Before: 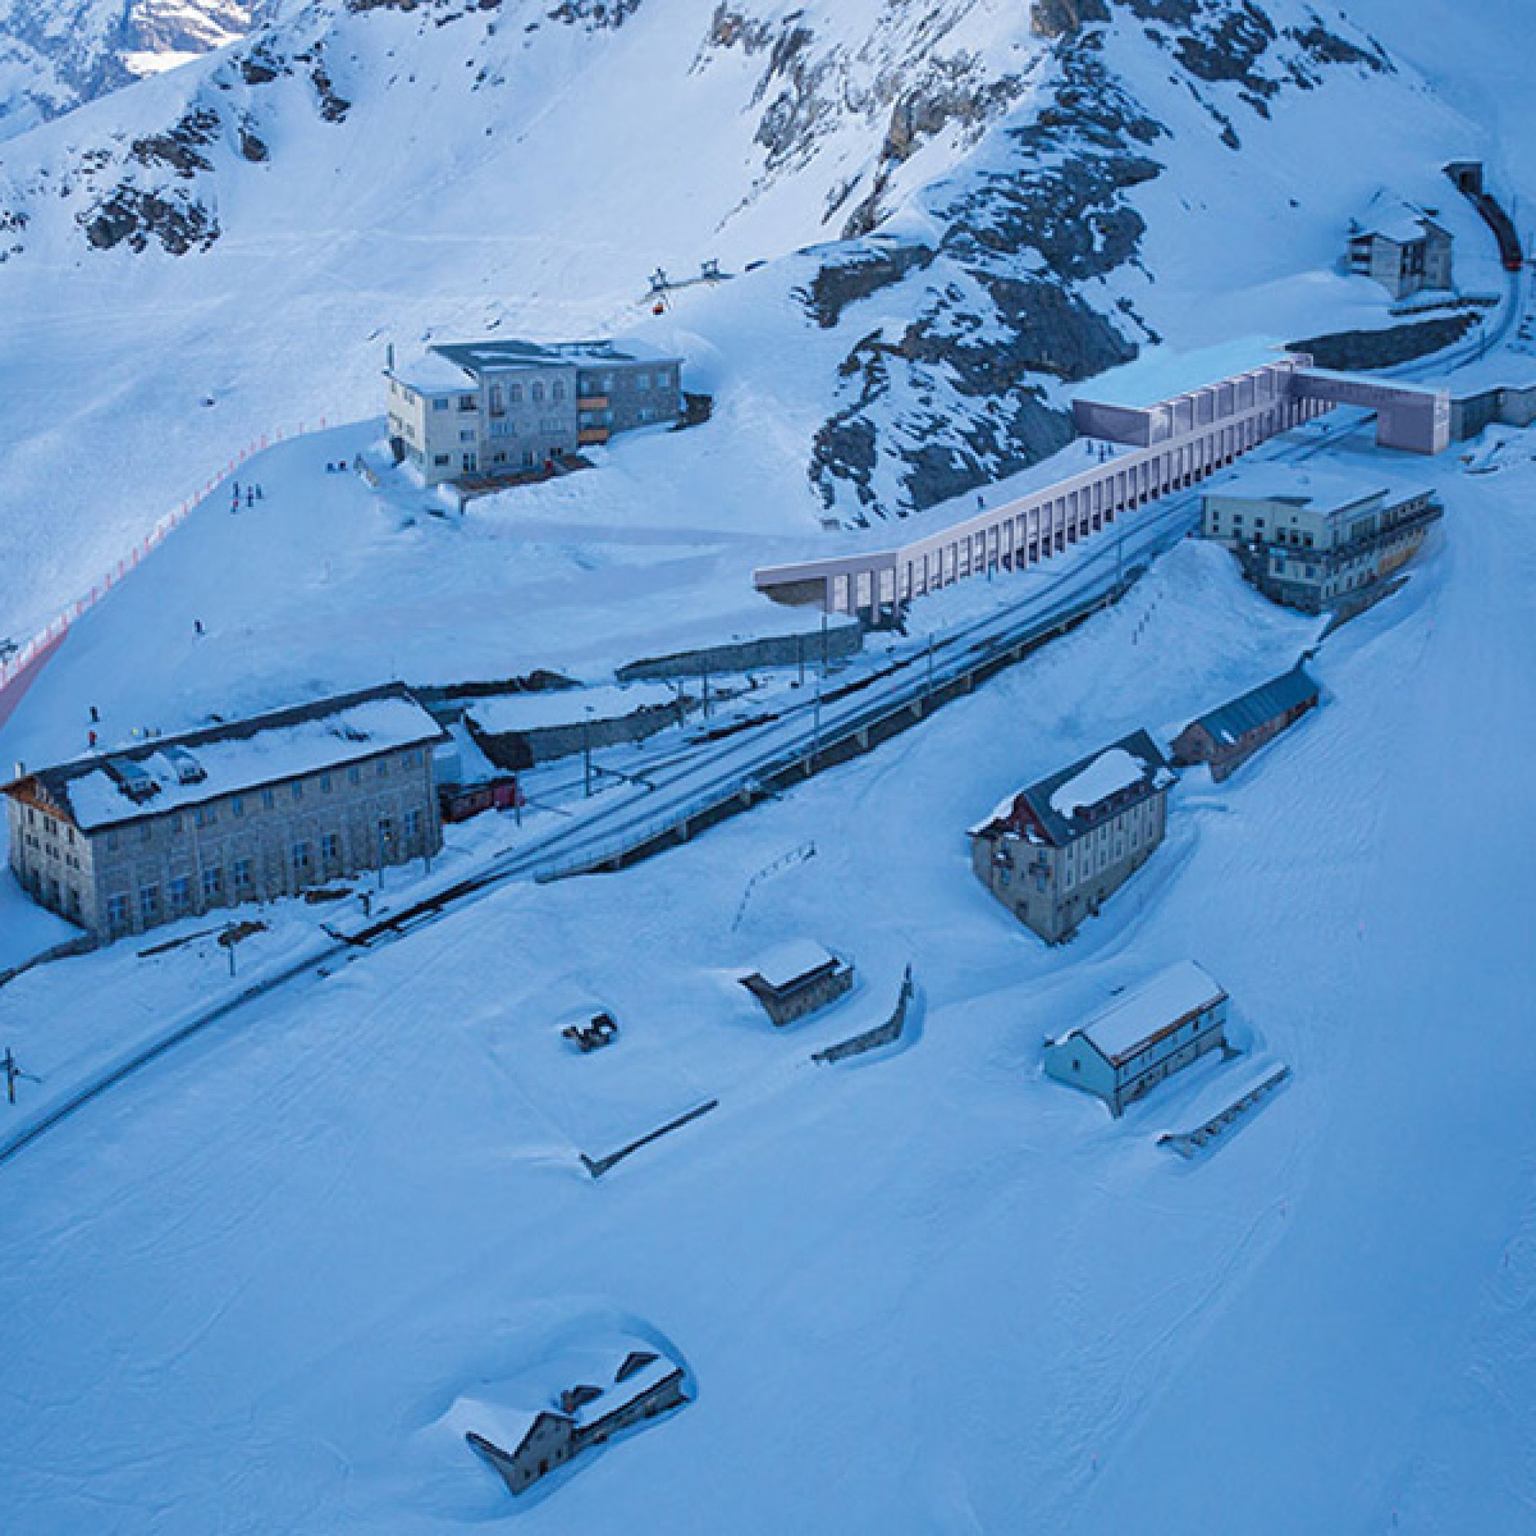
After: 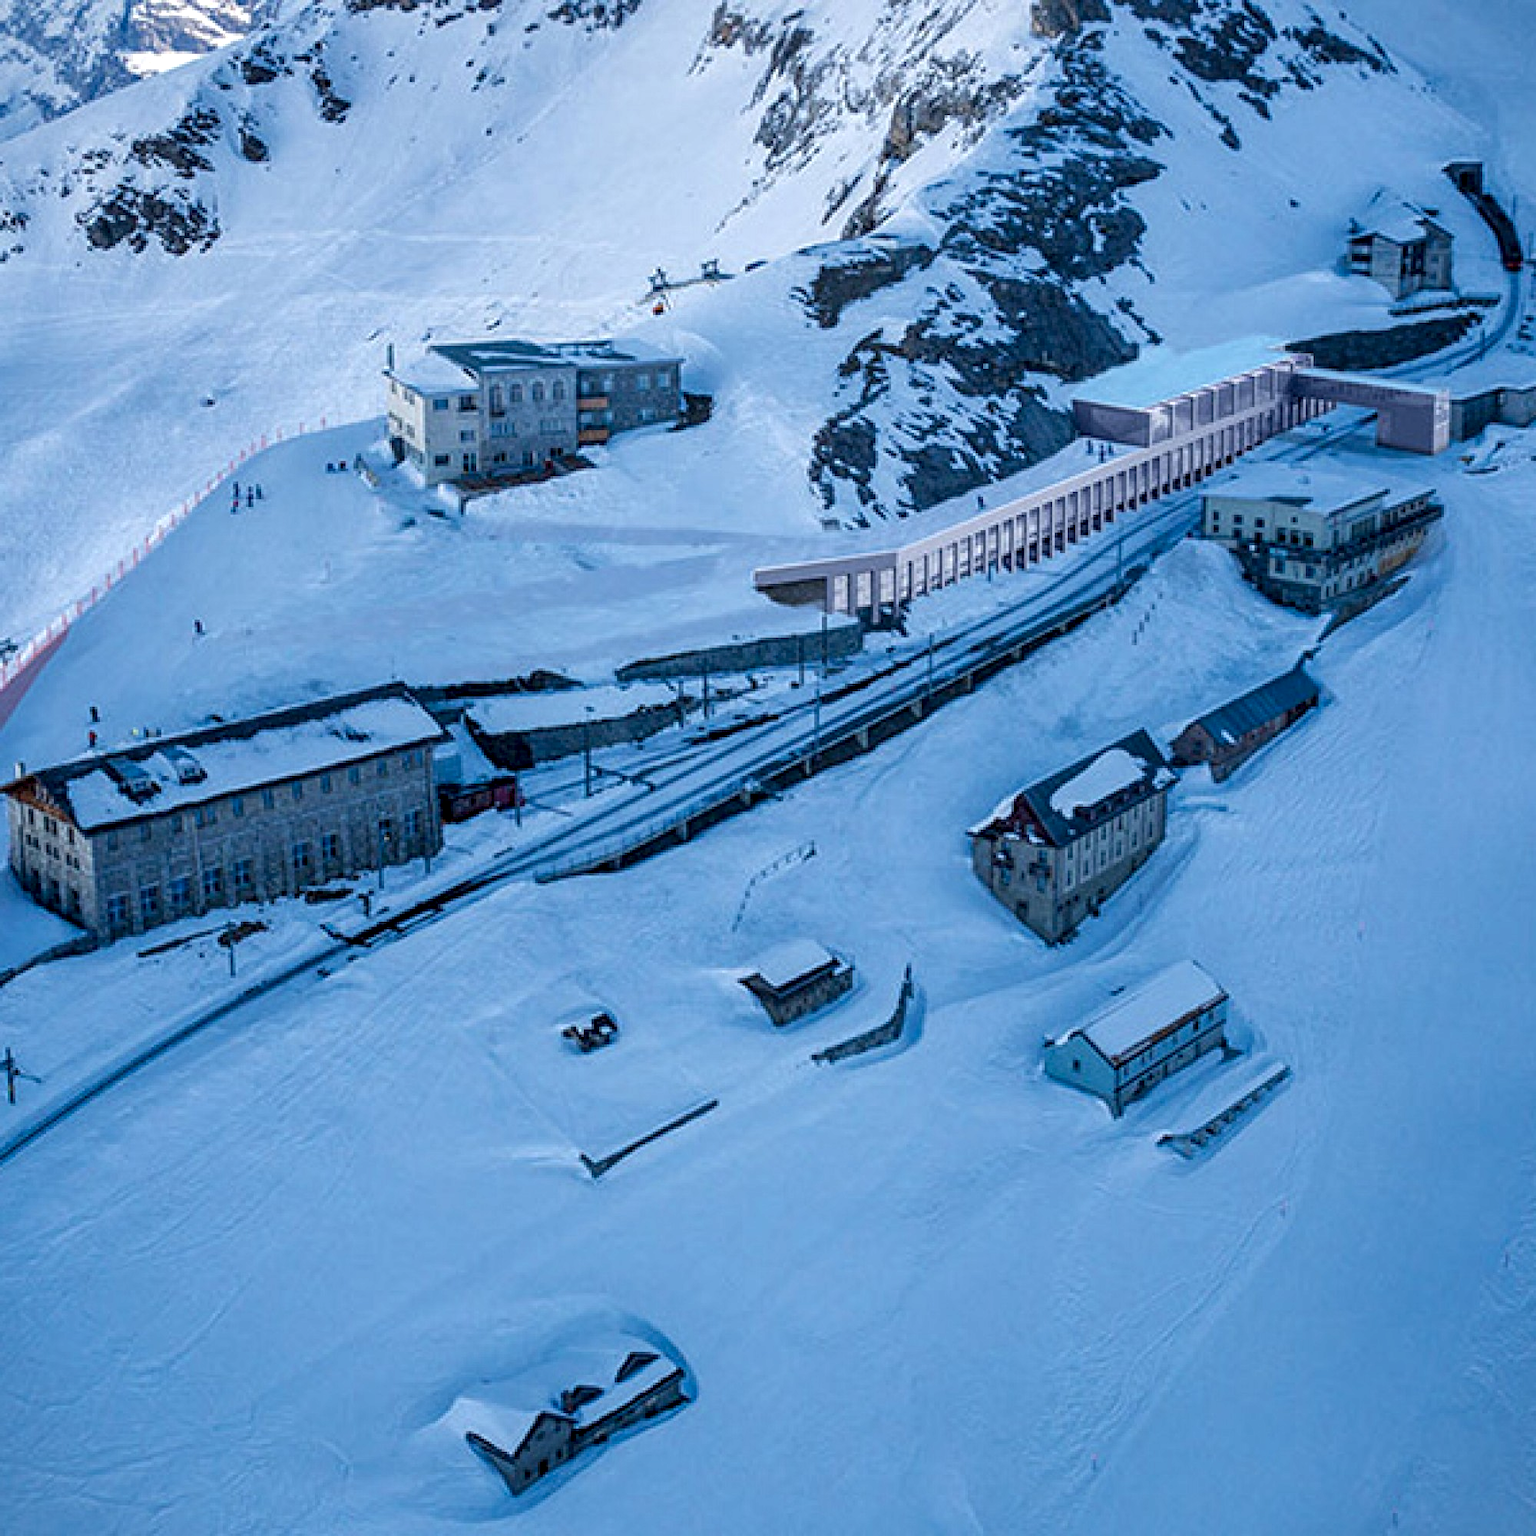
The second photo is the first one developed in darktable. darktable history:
local contrast: detail 150%
vignetting: fall-off start 116.67%, fall-off radius 59.26%, brightness -0.31, saturation -0.056
